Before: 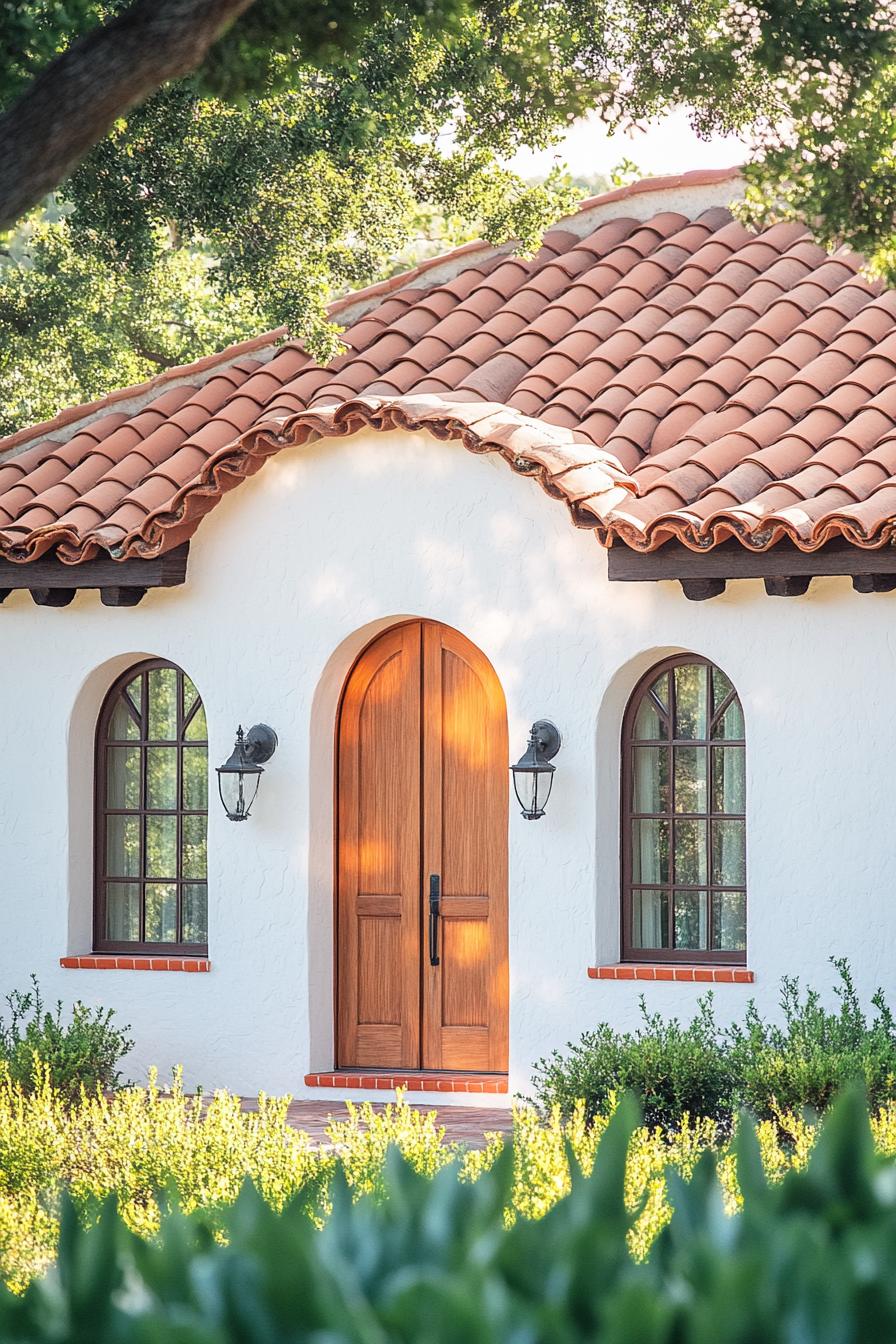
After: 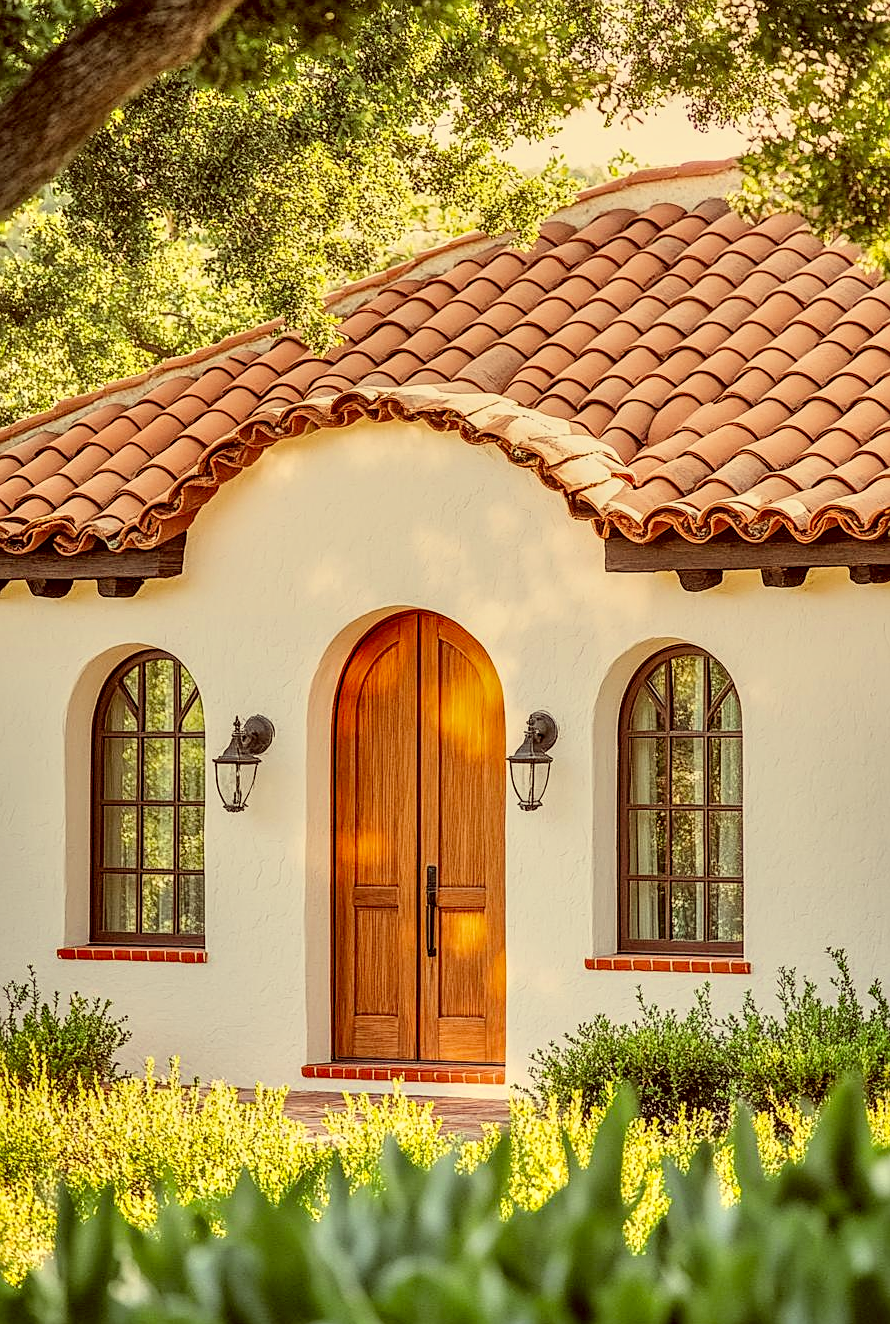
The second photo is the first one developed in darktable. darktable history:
crop: left 0.422%, top 0.732%, right 0.199%, bottom 0.721%
exposure: exposure 0.566 EV, compensate exposure bias true, compensate highlight preservation false
filmic rgb: black relative exposure -8.75 EV, white relative exposure 4.98 EV, target black luminance 0%, hardness 3.77, latitude 65.5%, contrast 0.824, shadows ↔ highlights balance 19.93%, color science v6 (2022)
local contrast: highlights 60%, shadows 61%, detail 160%
shadows and highlights: shadows 39.65, highlights -53.78, low approximation 0.01, soften with gaussian
color correction: highlights a* 1.14, highlights b* 24.7, shadows a* 15.71, shadows b* 24.9
sharpen: on, module defaults
